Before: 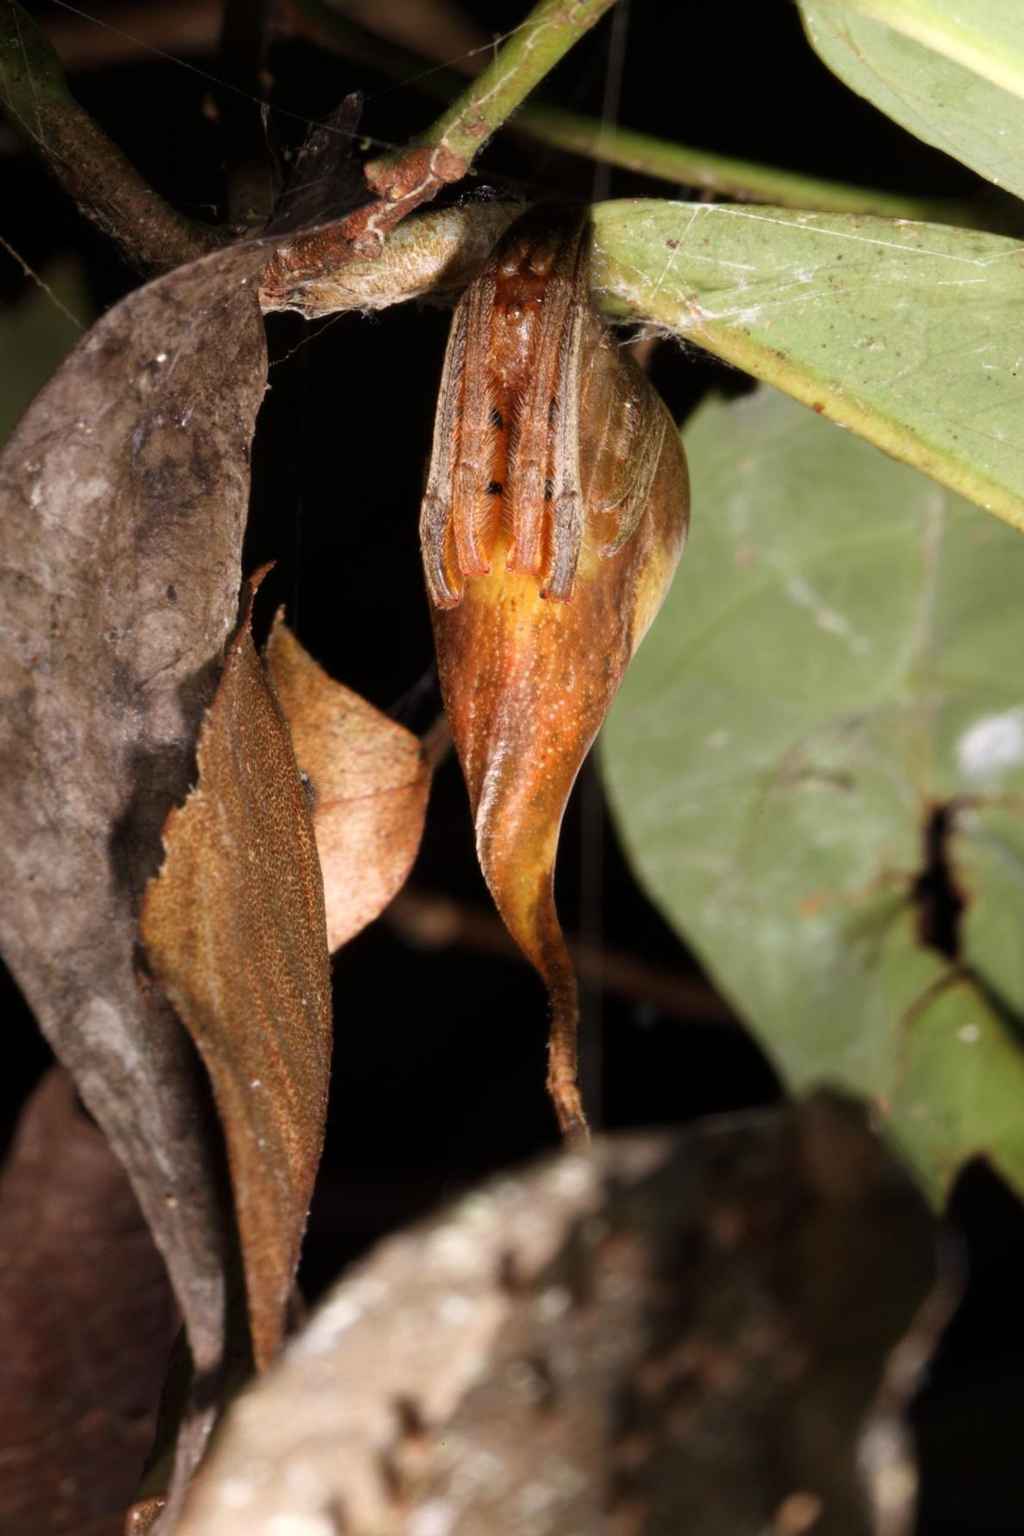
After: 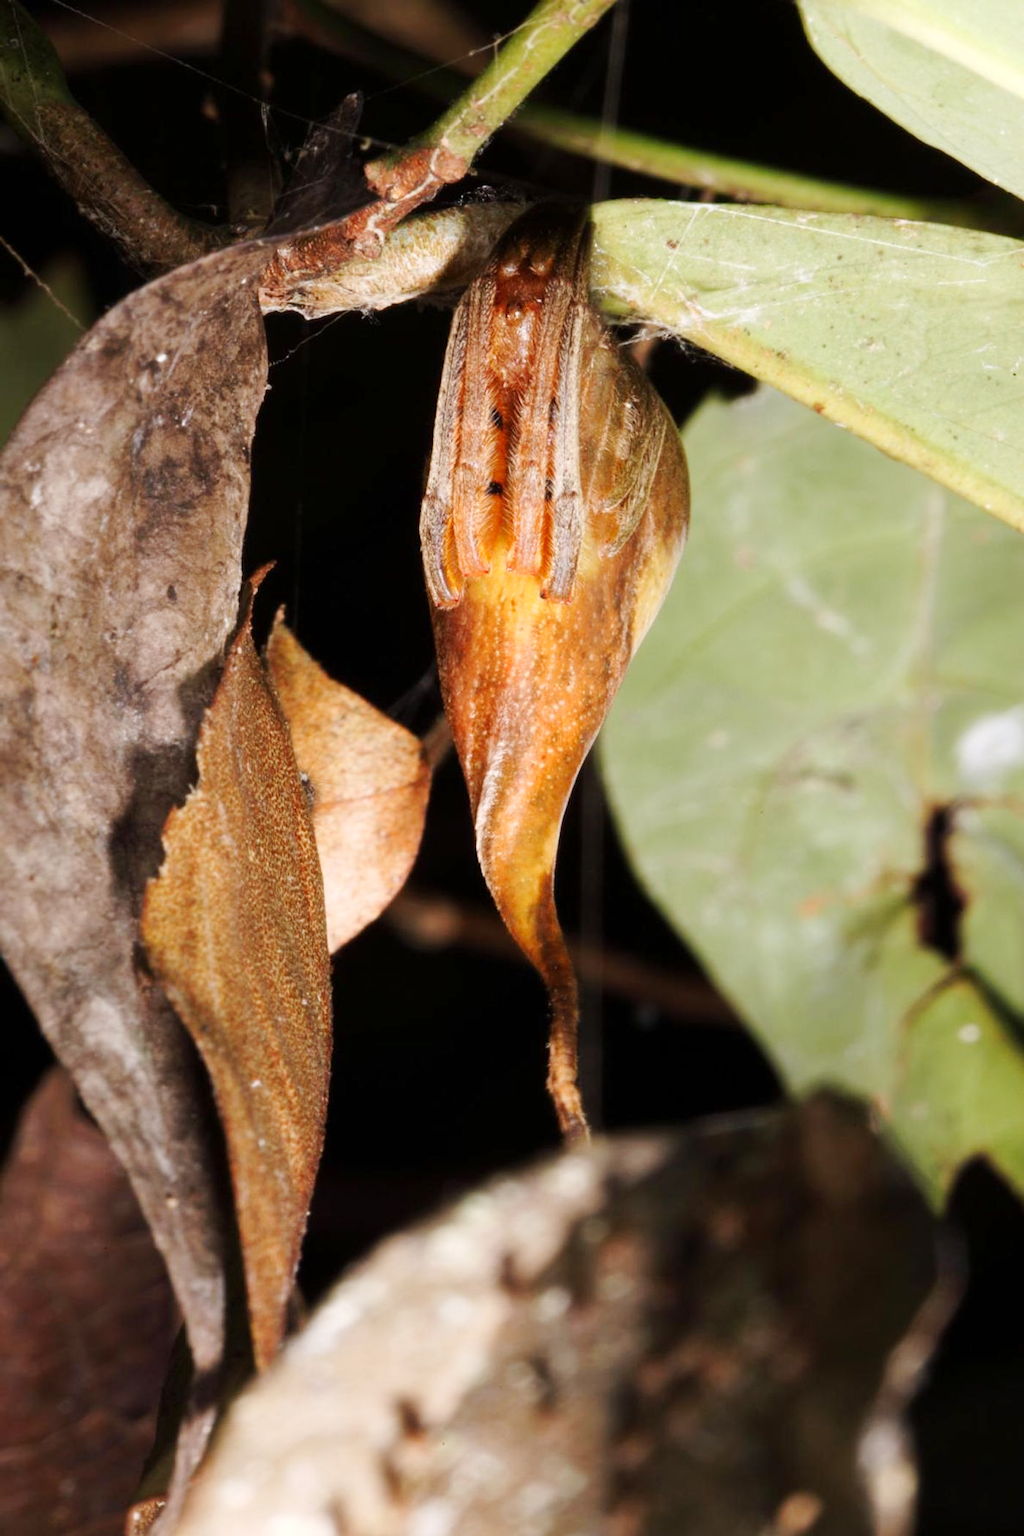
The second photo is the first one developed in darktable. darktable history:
tone curve: curves: ch0 [(0, 0) (0.003, 0.003) (0.011, 0.014) (0.025, 0.031) (0.044, 0.055) (0.069, 0.086) (0.1, 0.124) (0.136, 0.168) (0.177, 0.22) (0.224, 0.278) (0.277, 0.344) (0.335, 0.426) (0.399, 0.515) (0.468, 0.597) (0.543, 0.672) (0.623, 0.746) (0.709, 0.815) (0.801, 0.881) (0.898, 0.939) (1, 1)], preserve colors none
